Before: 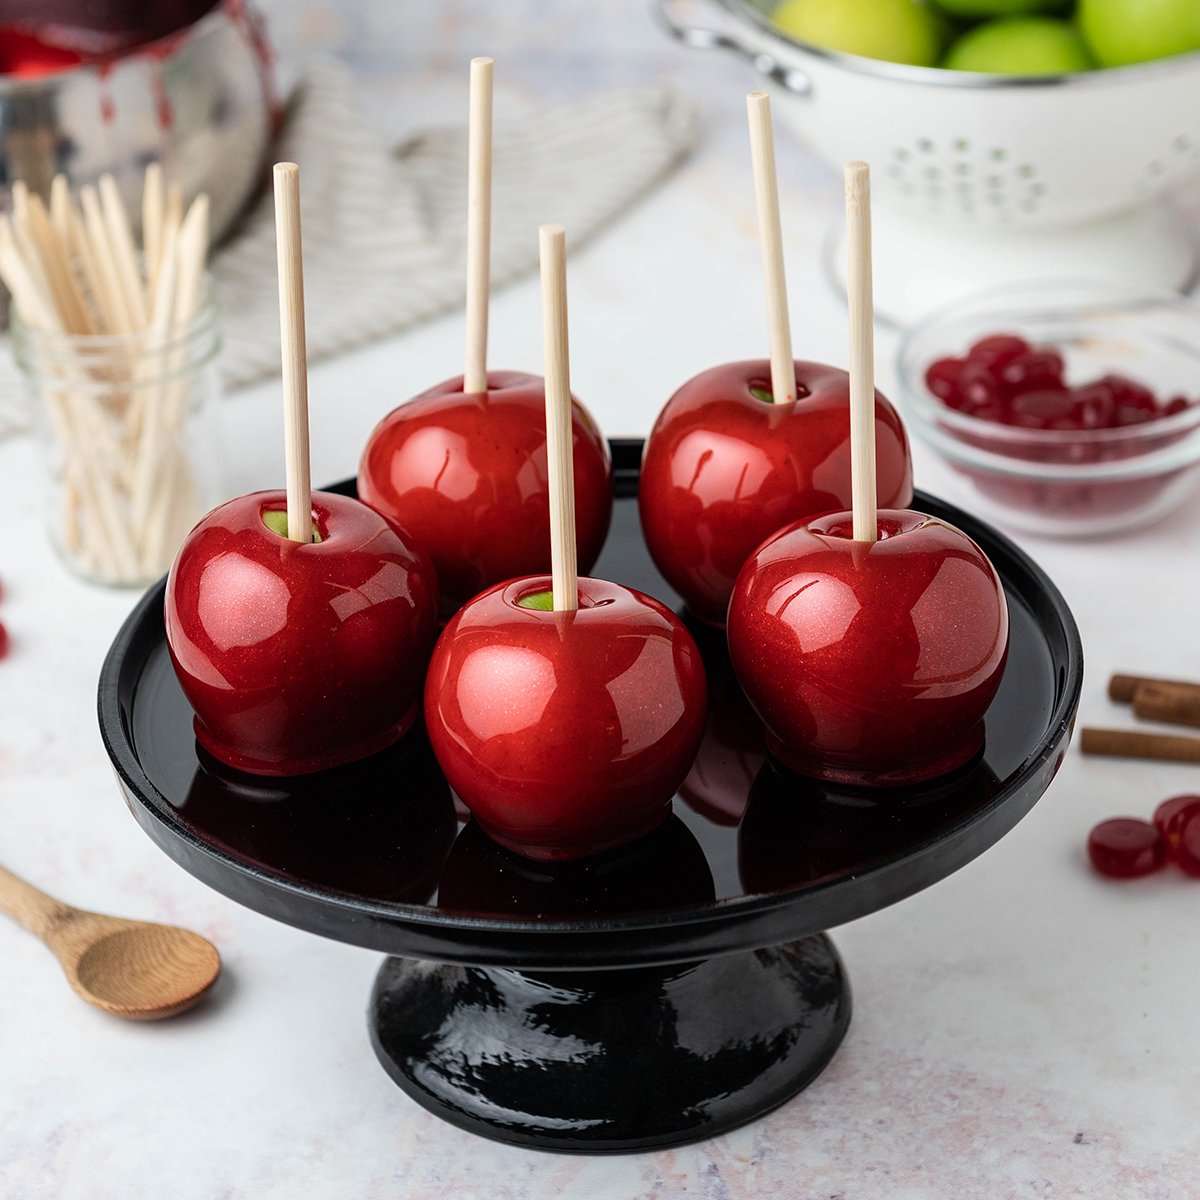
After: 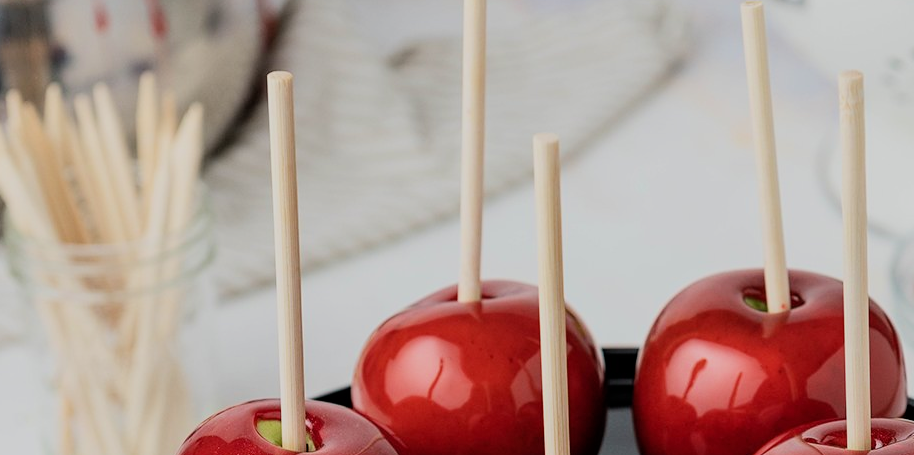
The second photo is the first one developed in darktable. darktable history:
crop: left 0.575%, top 7.642%, right 23.181%, bottom 54.43%
filmic rgb: black relative exposure -7.65 EV, white relative exposure 4.56 EV, hardness 3.61, color science v6 (2022), iterations of high-quality reconstruction 0
